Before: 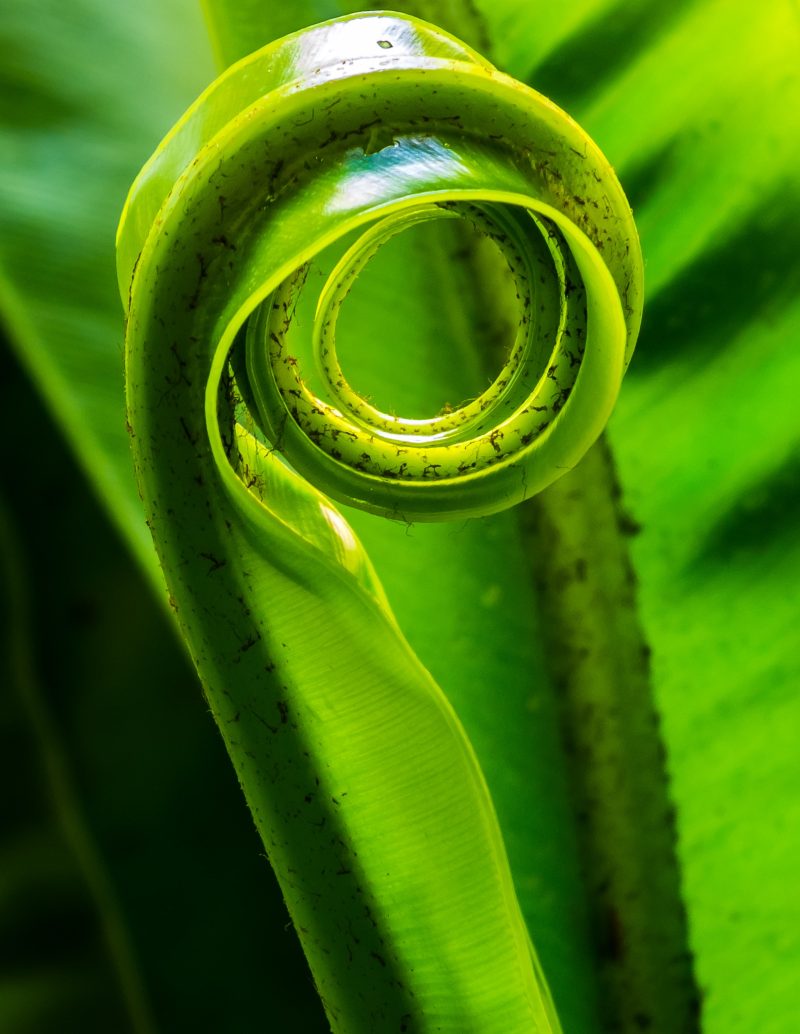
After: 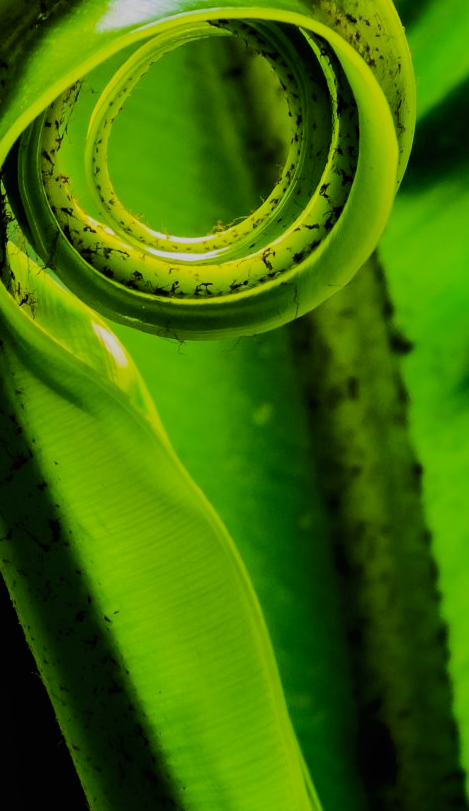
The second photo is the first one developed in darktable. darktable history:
tone curve: curves: ch0 [(0, 0) (0.003, 0.01) (0.011, 0.014) (0.025, 0.029) (0.044, 0.051) (0.069, 0.072) (0.1, 0.097) (0.136, 0.123) (0.177, 0.16) (0.224, 0.2) (0.277, 0.248) (0.335, 0.305) (0.399, 0.37) (0.468, 0.454) (0.543, 0.534) (0.623, 0.609) (0.709, 0.681) (0.801, 0.752) (0.898, 0.841) (1, 1)], color space Lab, independent channels
filmic rgb: black relative exposure -5.04 EV, white relative exposure 3.97 EV, hardness 2.9, contrast 1.2, highlights saturation mix -31.39%
crop and rotate: left 28.584%, top 17.659%, right 12.704%, bottom 3.858%
exposure: exposure -0.04 EV, compensate exposure bias true, compensate highlight preservation false
